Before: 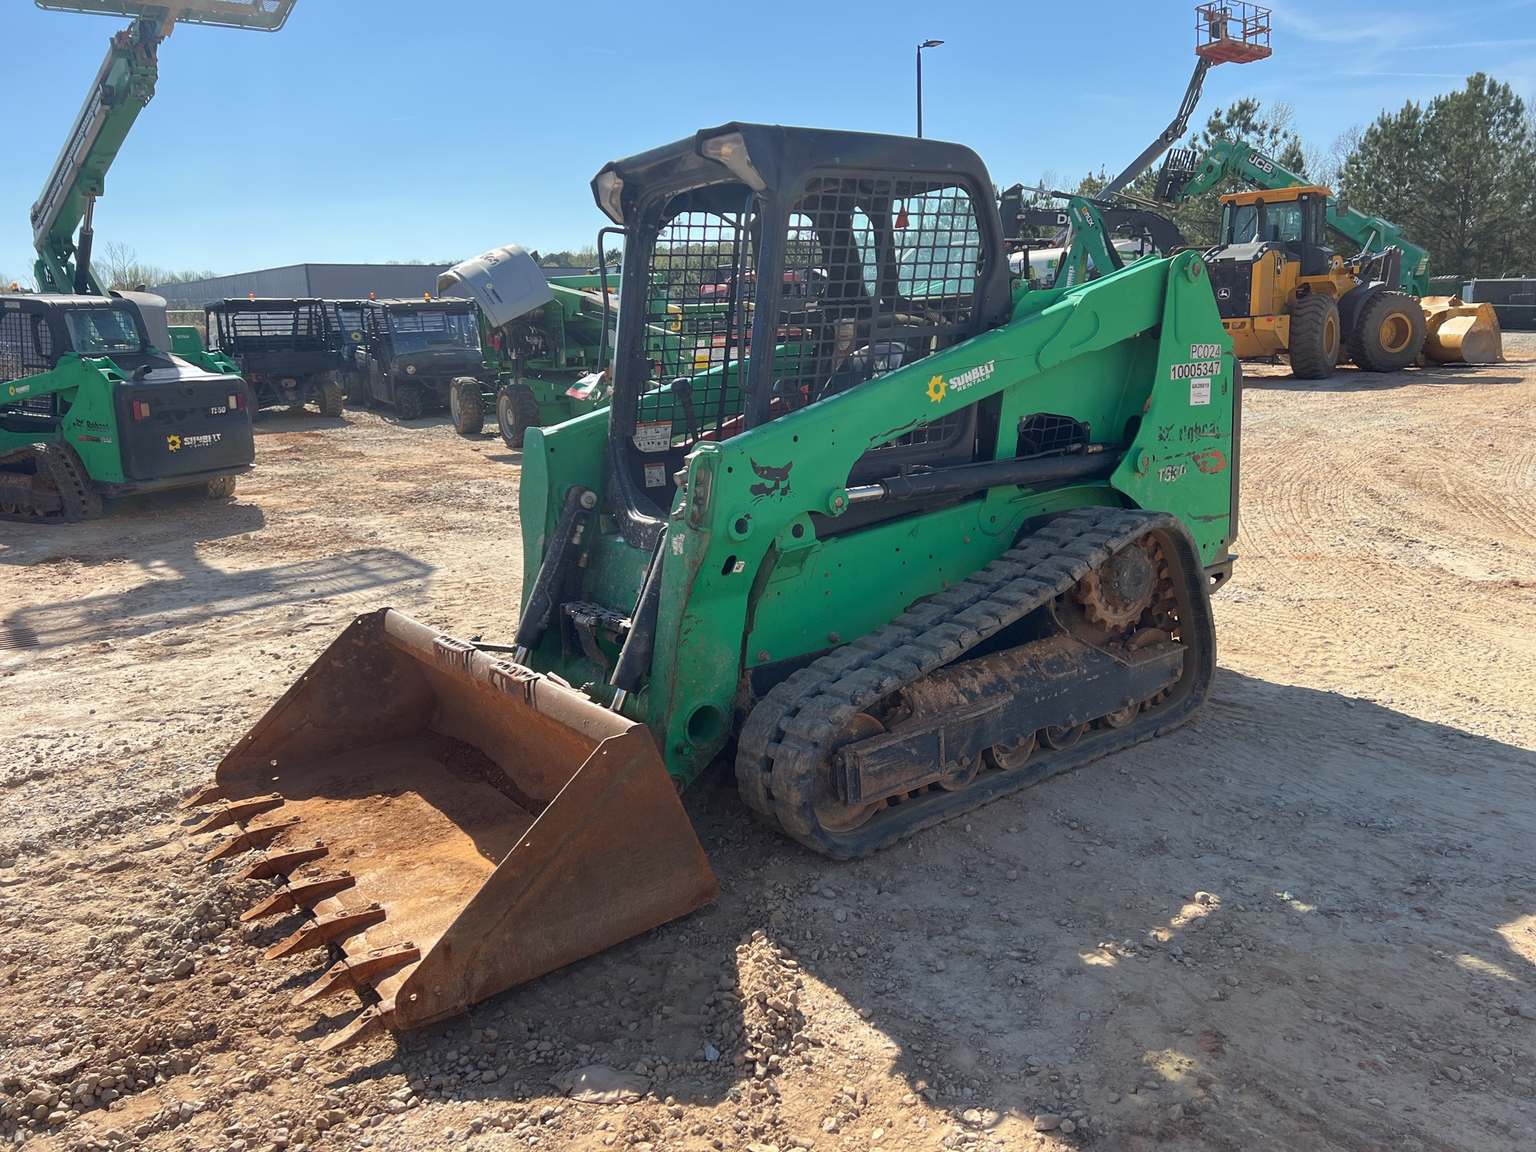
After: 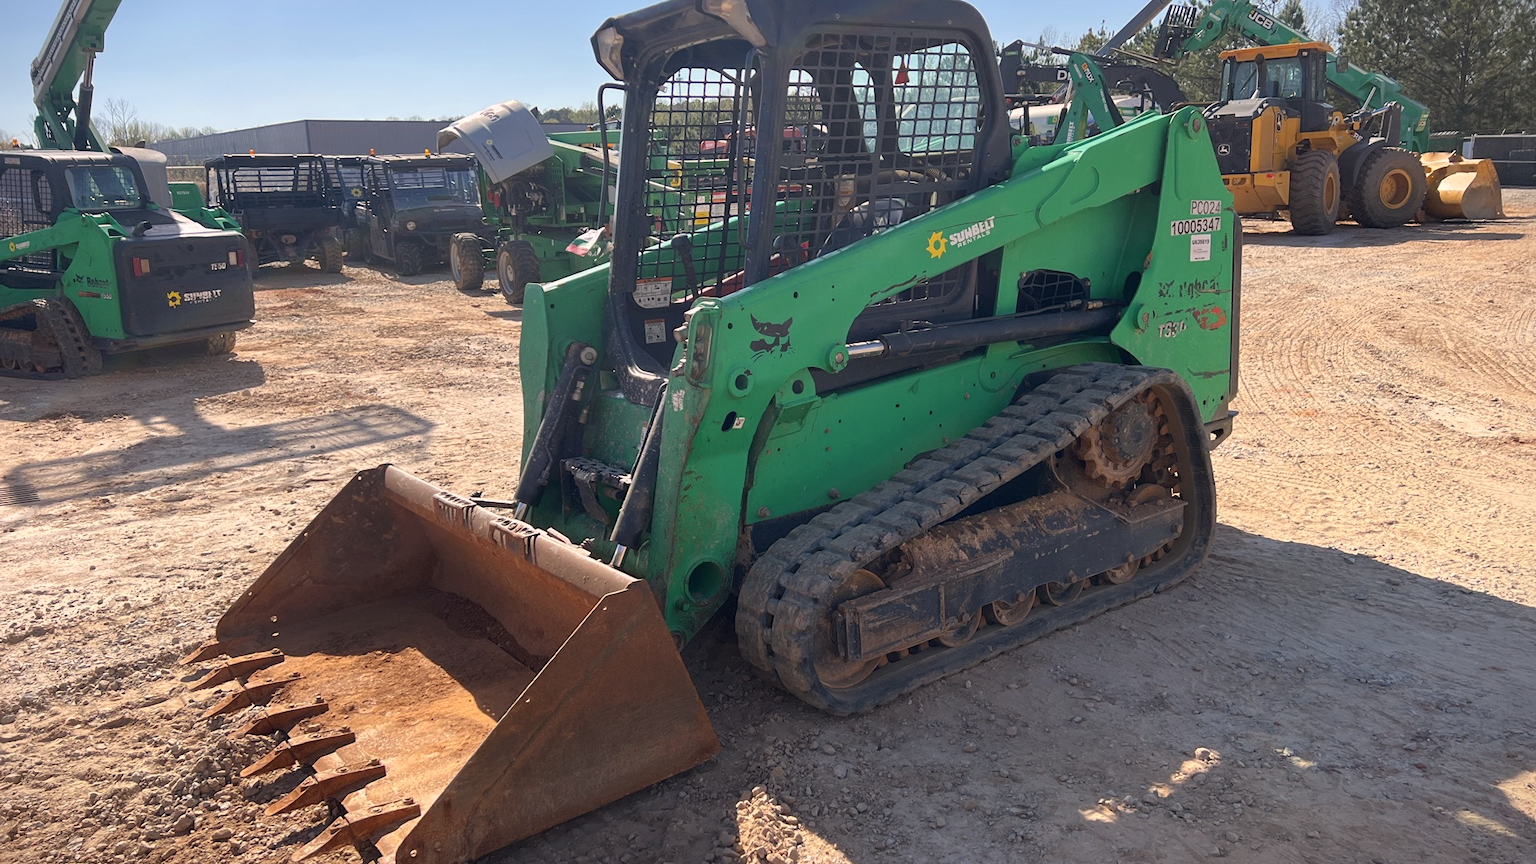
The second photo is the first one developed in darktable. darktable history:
color correction: highlights a* 7.34, highlights b* 4.37
crop and rotate: top 12.5%, bottom 12.5%
vignetting: fall-off start 97.23%, saturation -0.024, center (-0.033, -0.042), width/height ratio 1.179, unbound false
